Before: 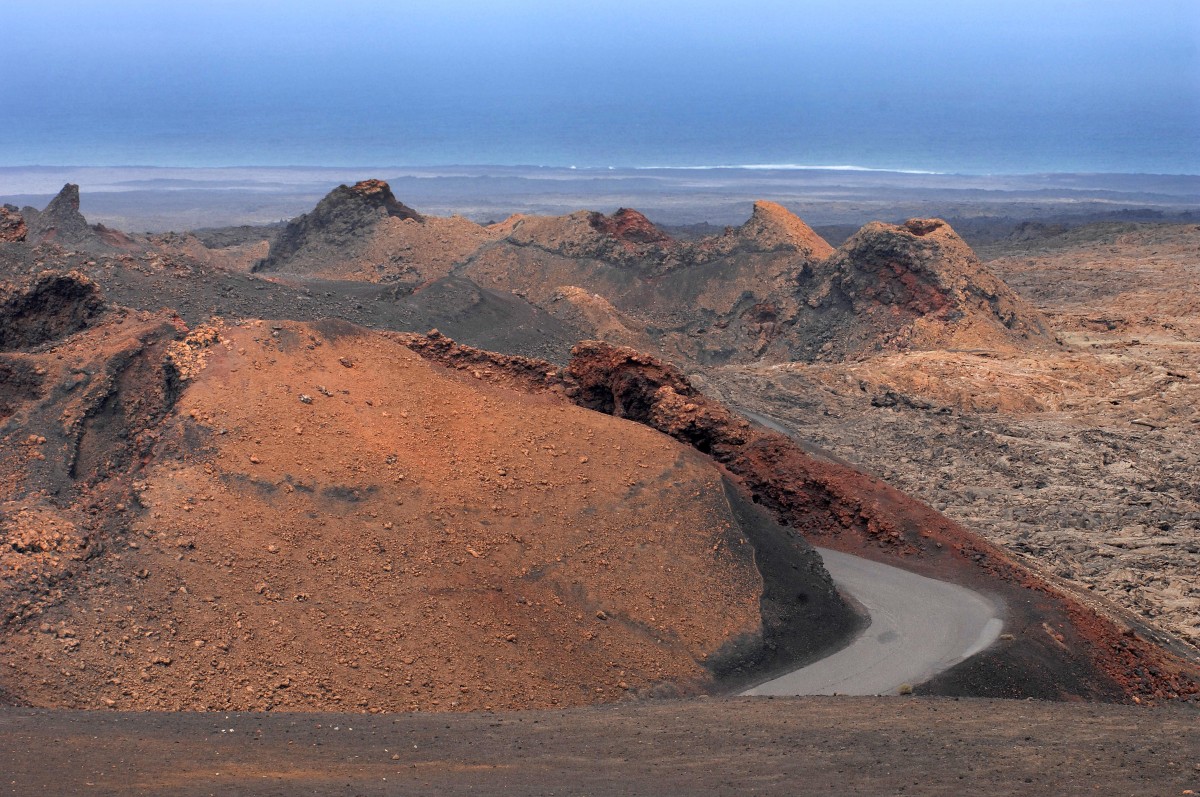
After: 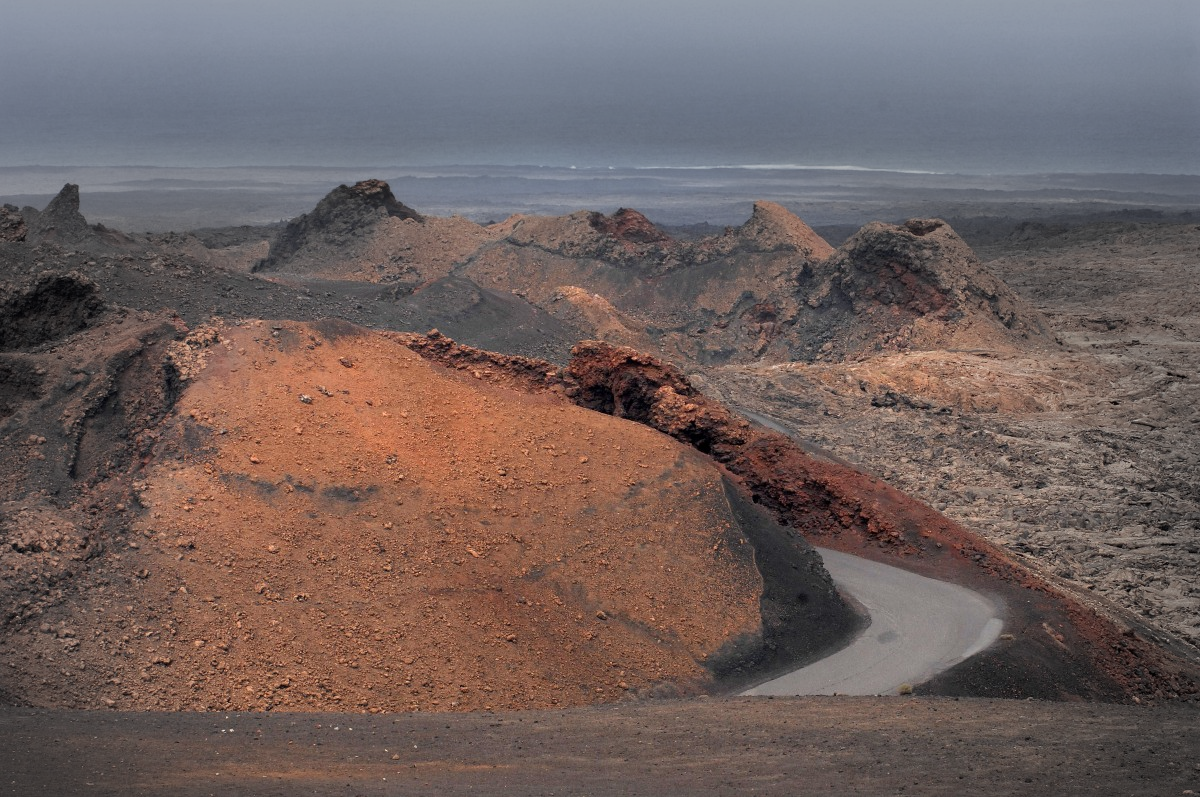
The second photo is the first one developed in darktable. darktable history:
vignetting: fall-off start 66.17%, fall-off radius 39.69%, saturation -0.654, center (-0.026, 0.399), automatic ratio true, width/height ratio 0.669
